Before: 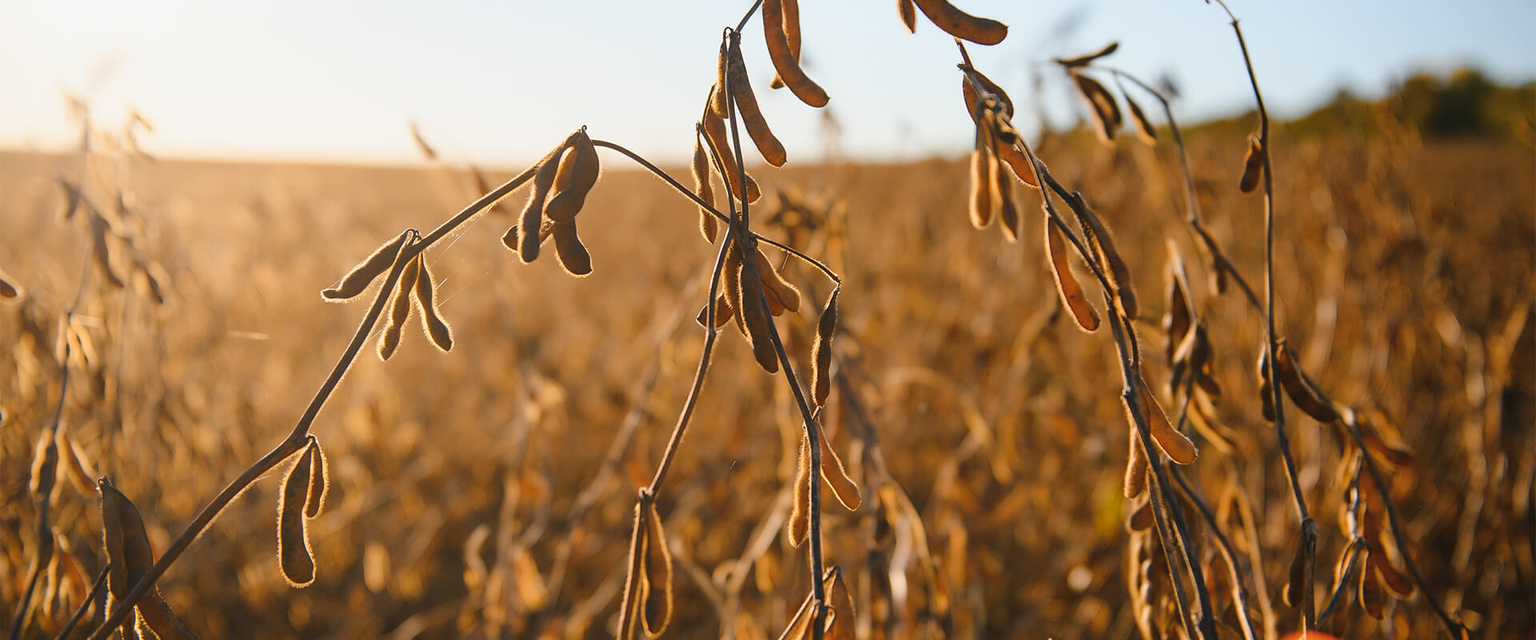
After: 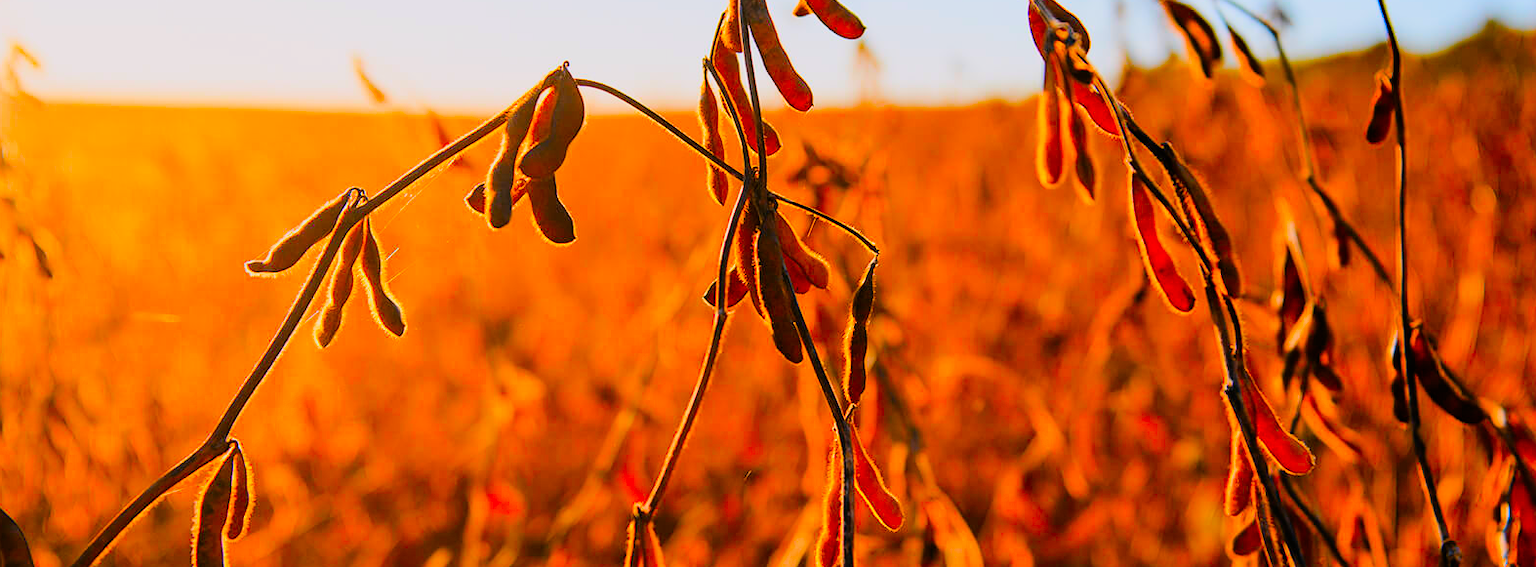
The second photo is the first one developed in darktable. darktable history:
crop: left 7.856%, top 11.836%, right 10.12%, bottom 15.387%
tone equalizer: on, module defaults
filmic rgb: black relative exposure -5 EV, hardness 2.88, contrast 1.4, highlights saturation mix -20%
white balance: red 1.009, blue 1.027
color balance rgb: perceptual saturation grading › global saturation 25%, perceptual brilliance grading › mid-tones 10%, perceptual brilliance grading › shadows 15%, global vibrance 20%
color correction: saturation 2.15
